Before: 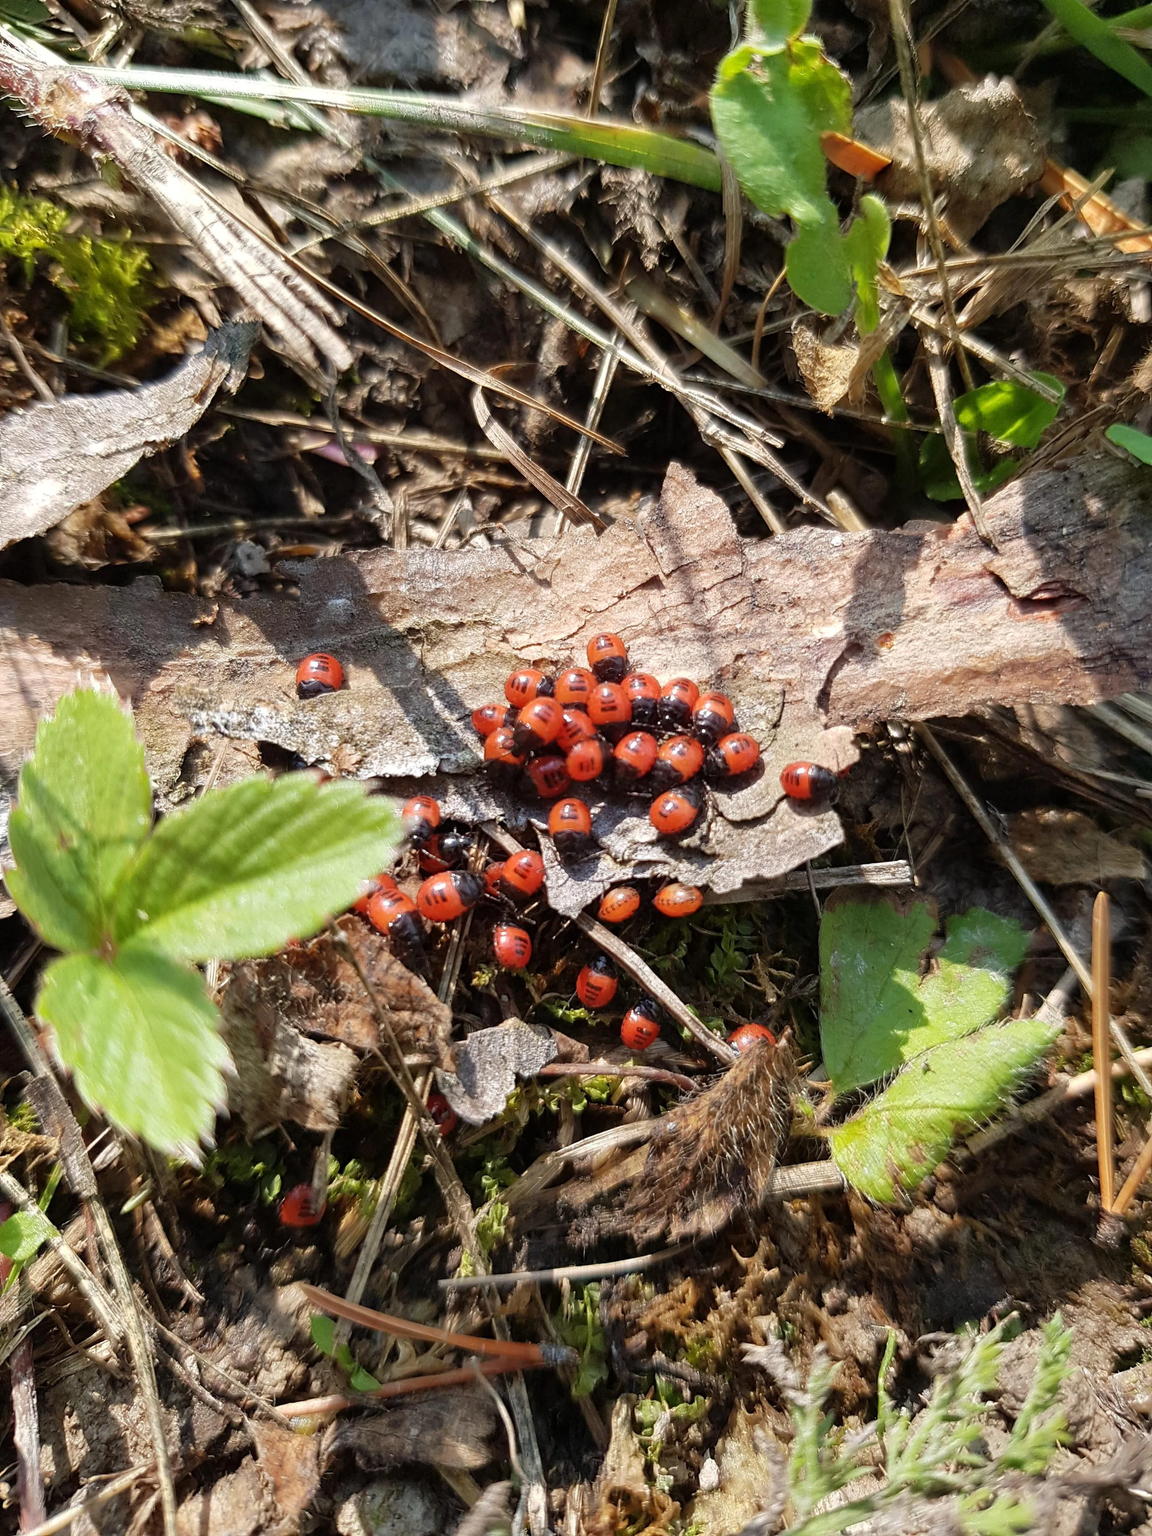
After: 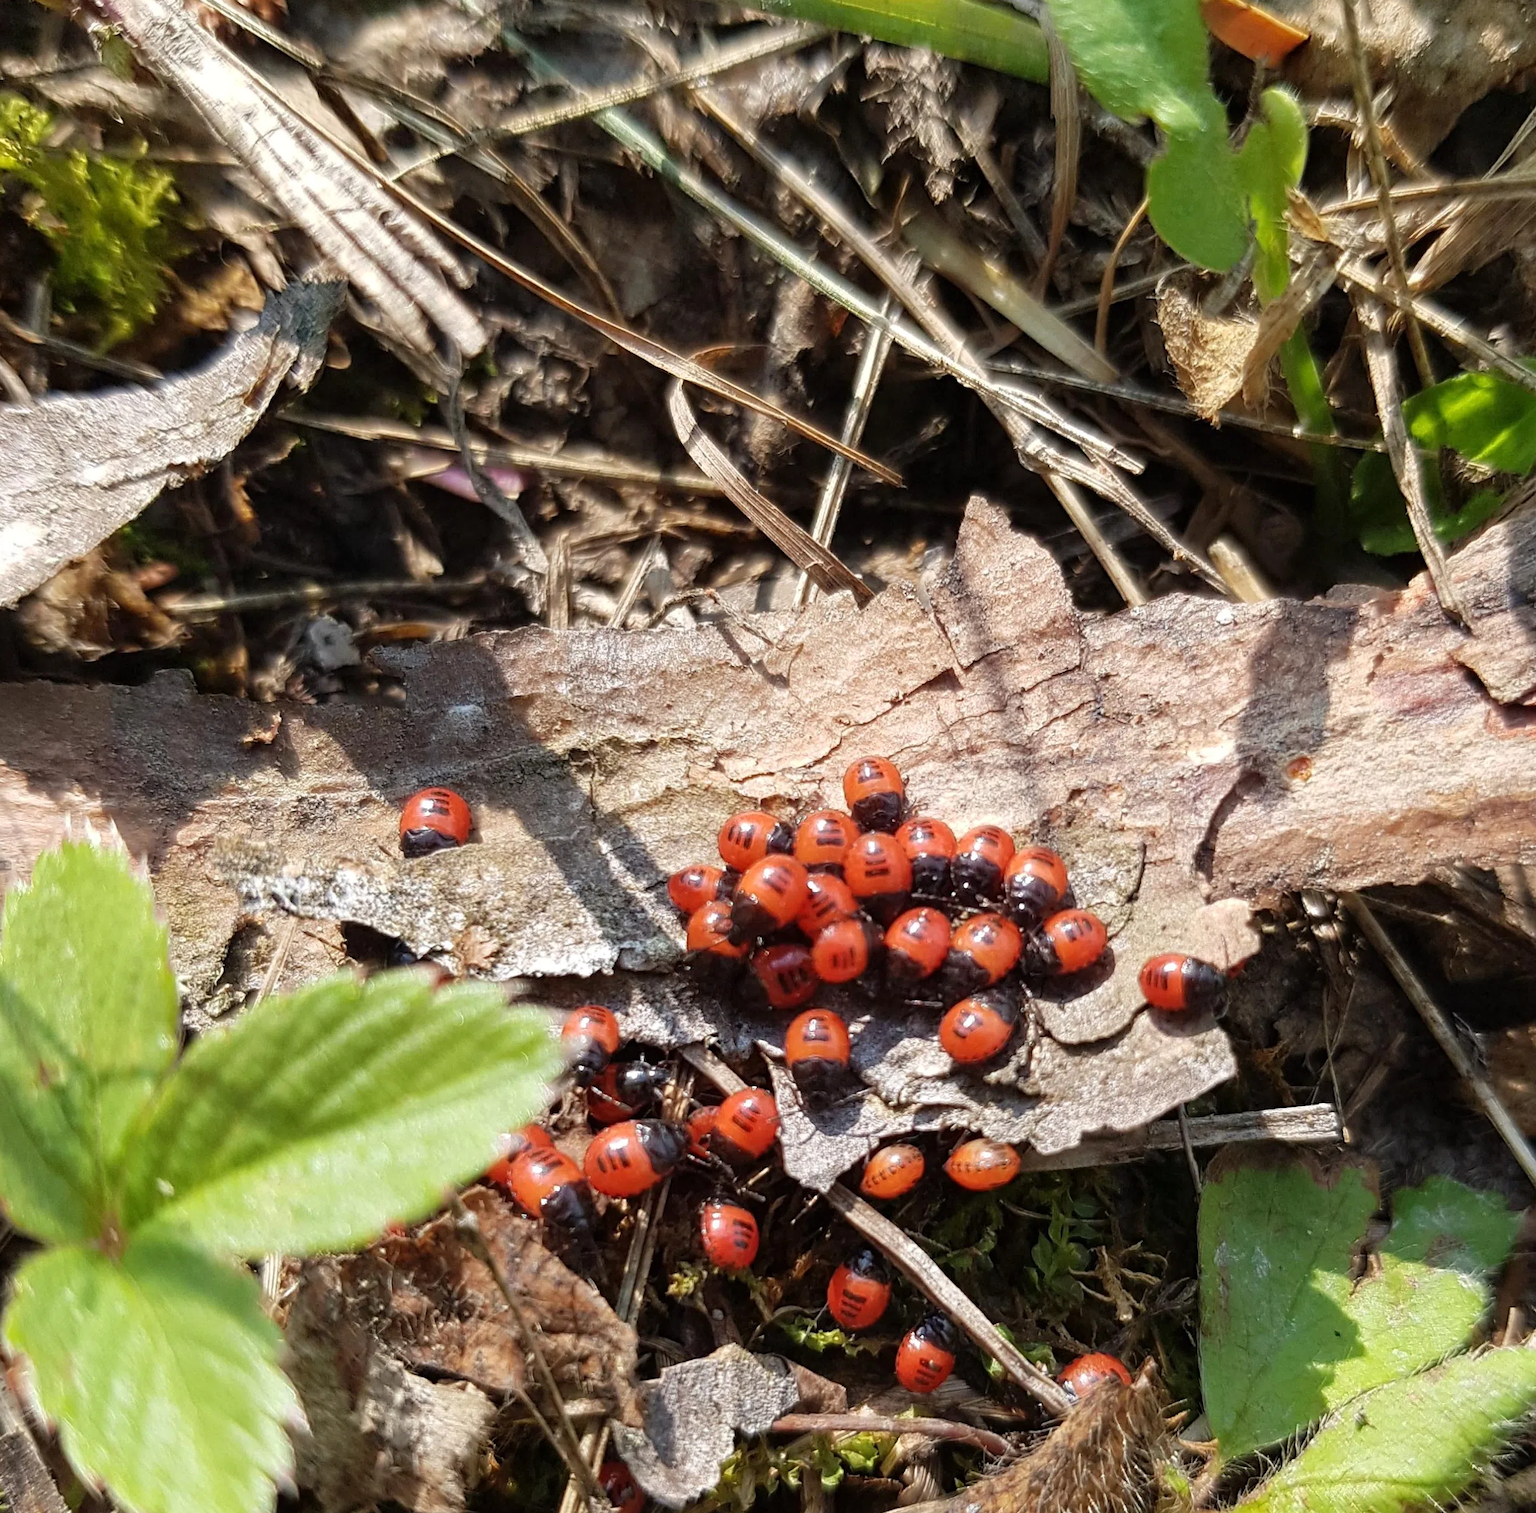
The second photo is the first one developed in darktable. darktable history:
tone equalizer: on, module defaults
crop: left 3.015%, top 8.969%, right 9.647%, bottom 26.457%
